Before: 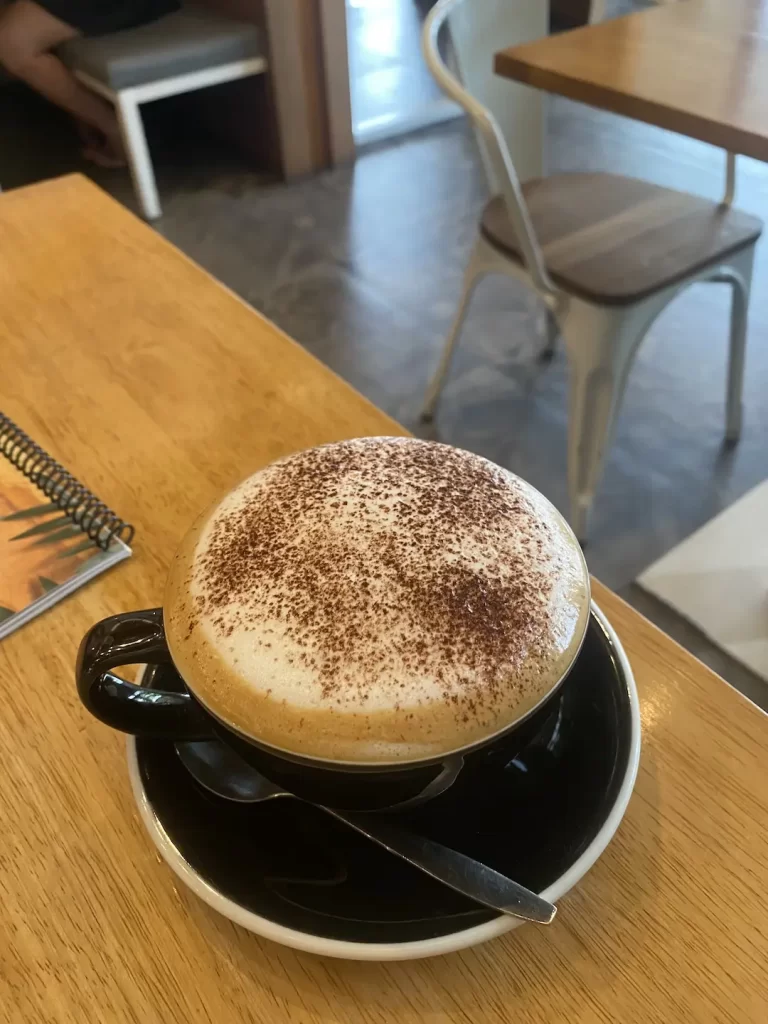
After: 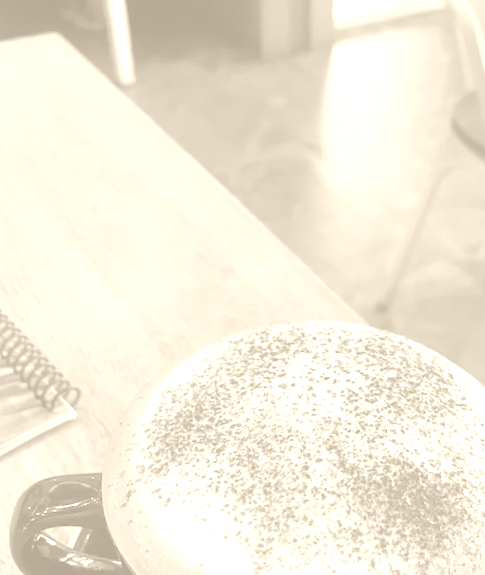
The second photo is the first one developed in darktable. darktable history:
colorize: hue 36°, saturation 71%, lightness 80.79%
crop and rotate: angle -4.99°, left 2.122%, top 6.945%, right 27.566%, bottom 30.519%
